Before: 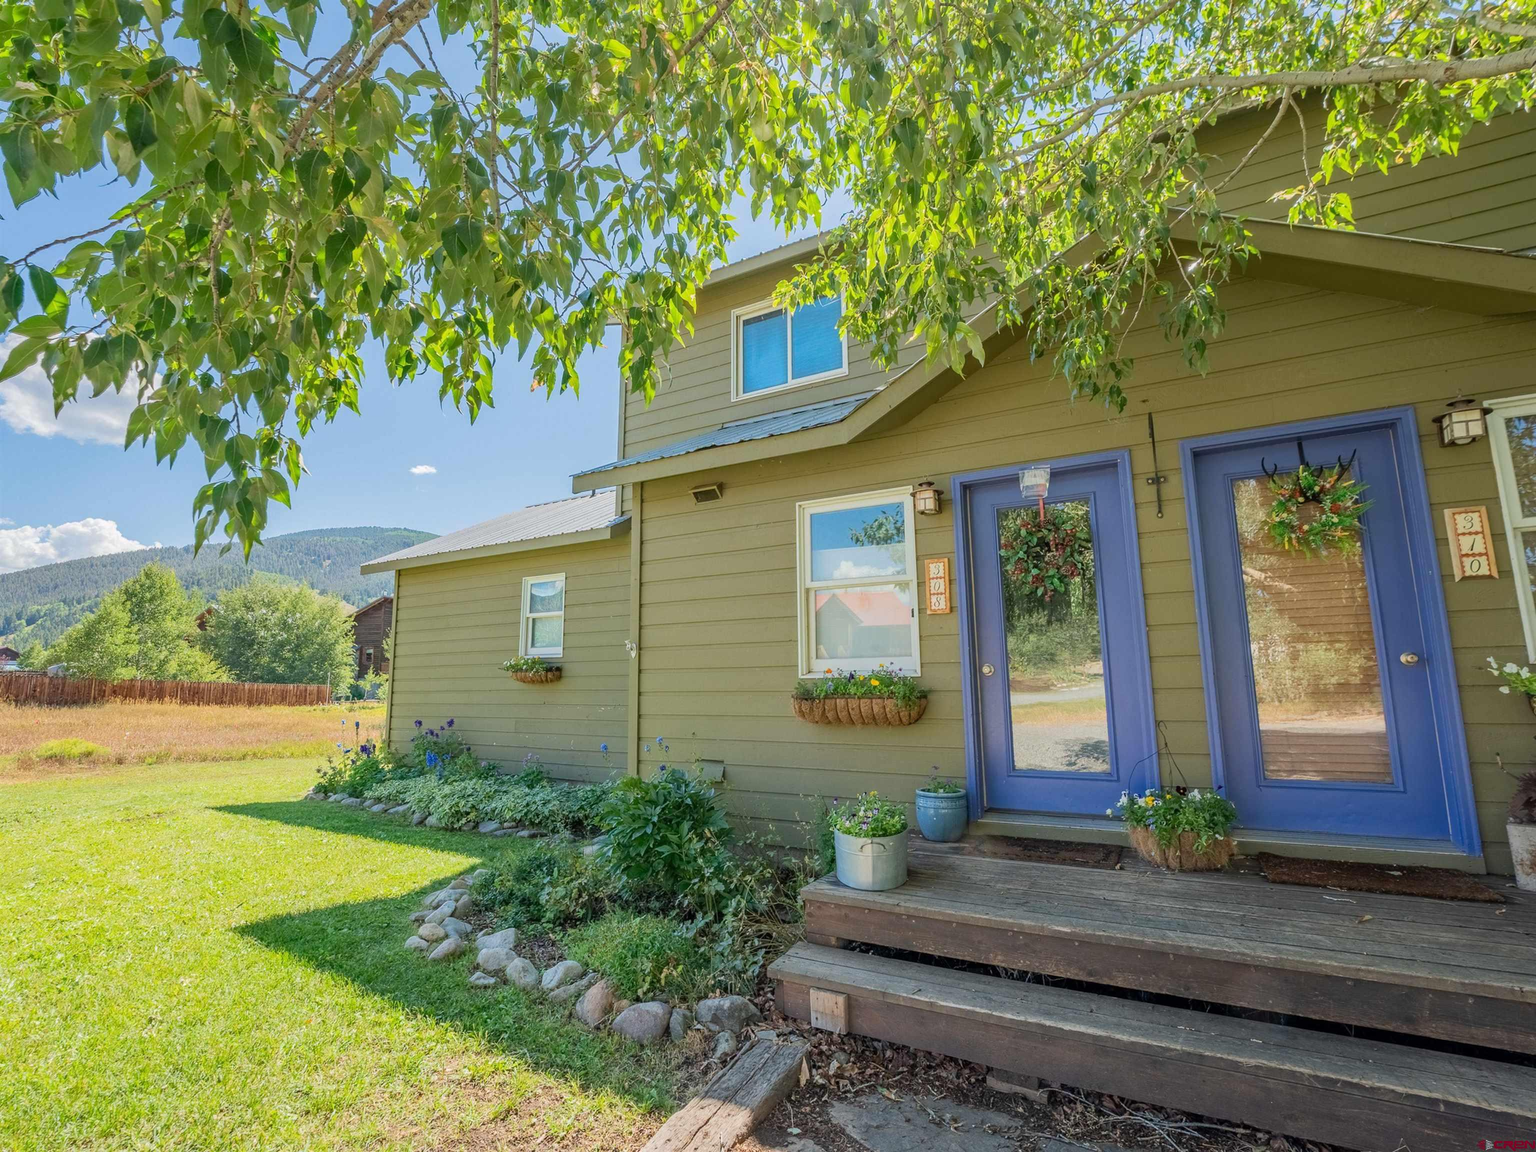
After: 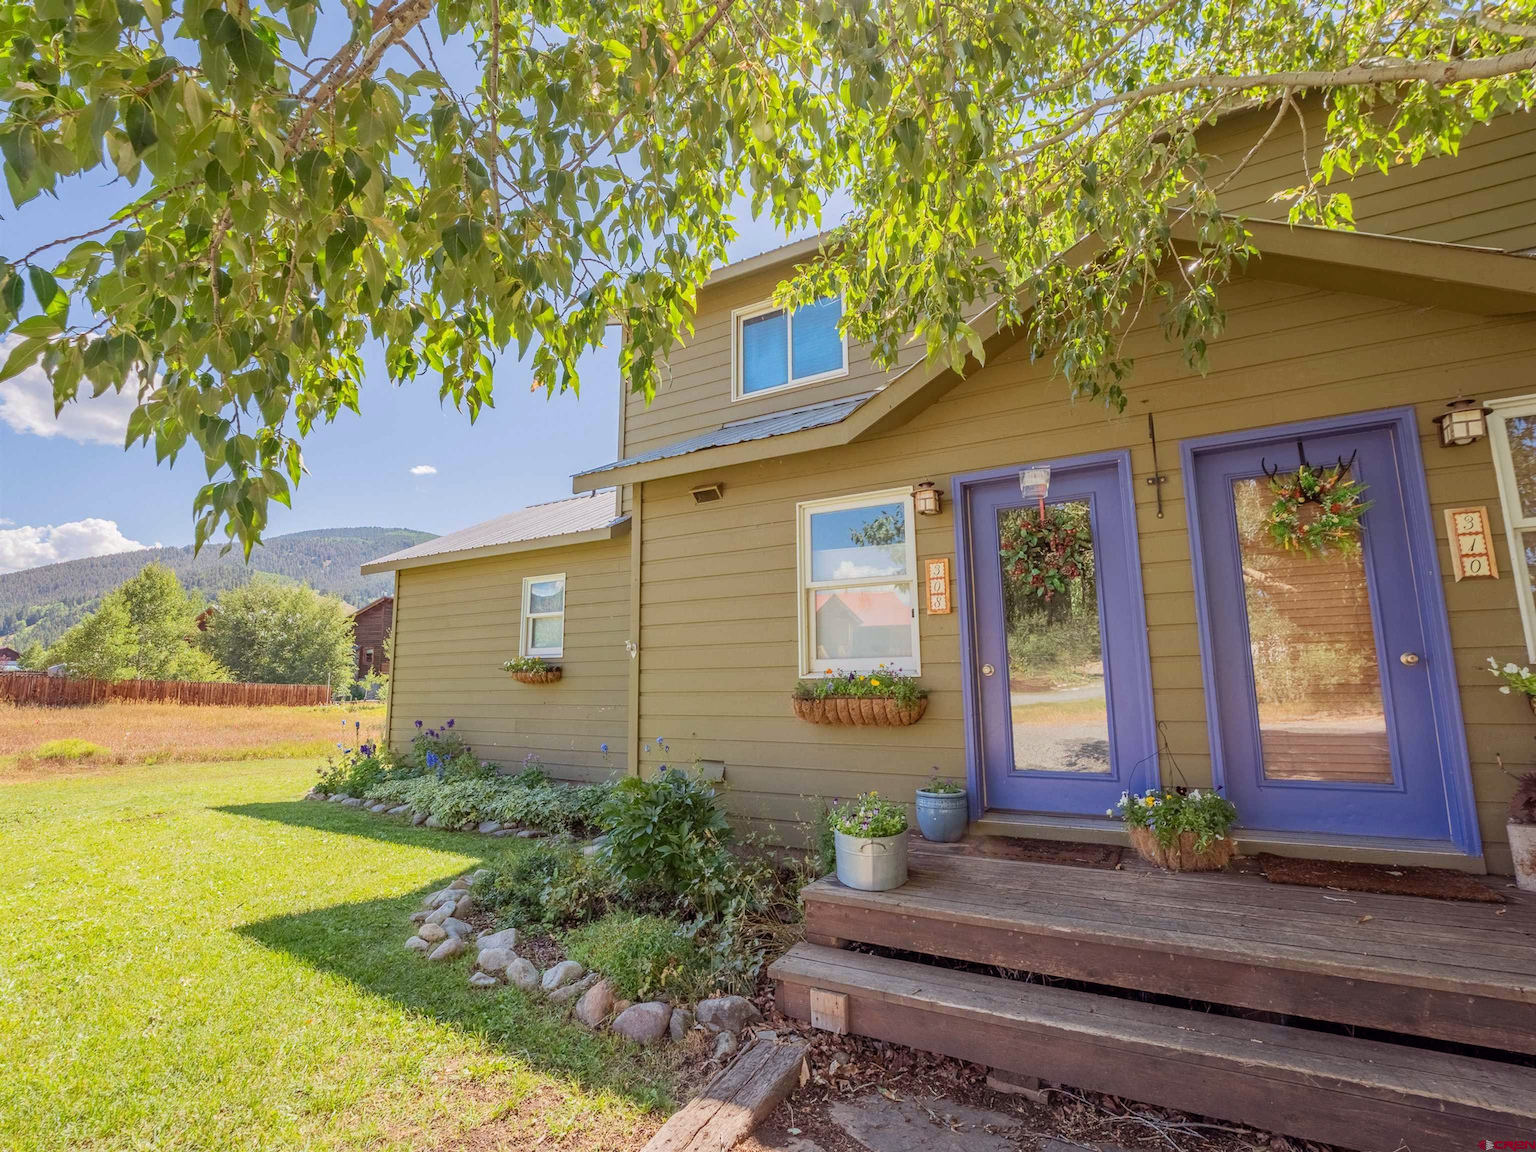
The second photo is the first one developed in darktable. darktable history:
white balance: emerald 1
rgb levels: mode RGB, independent channels, levels [[0, 0.474, 1], [0, 0.5, 1], [0, 0.5, 1]]
